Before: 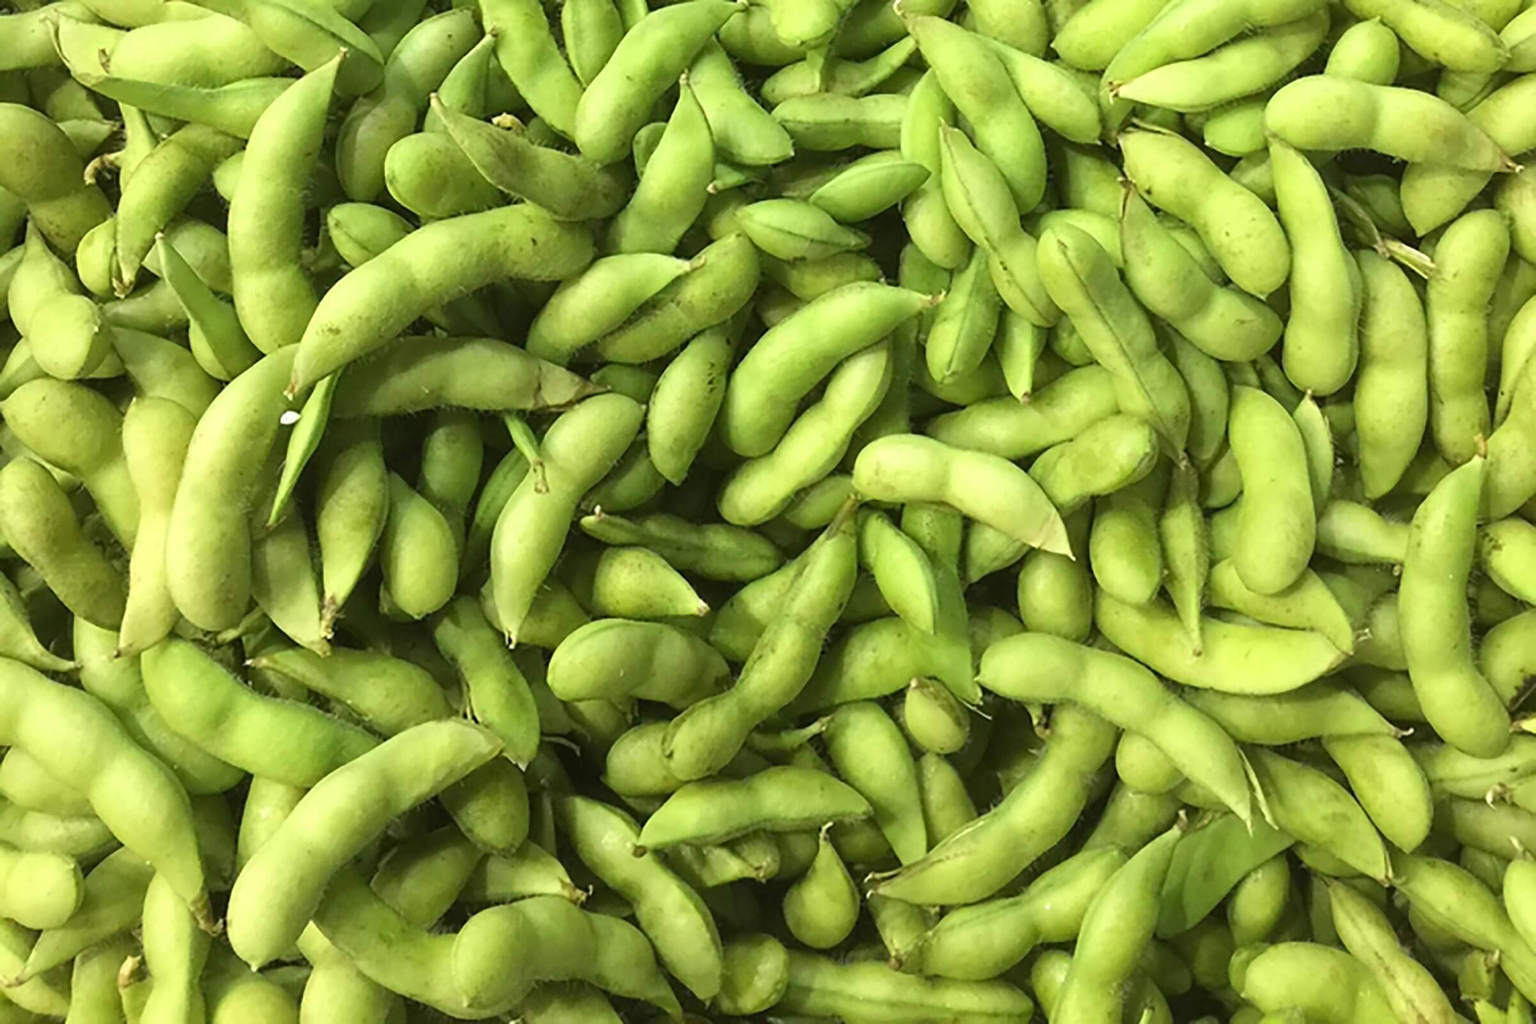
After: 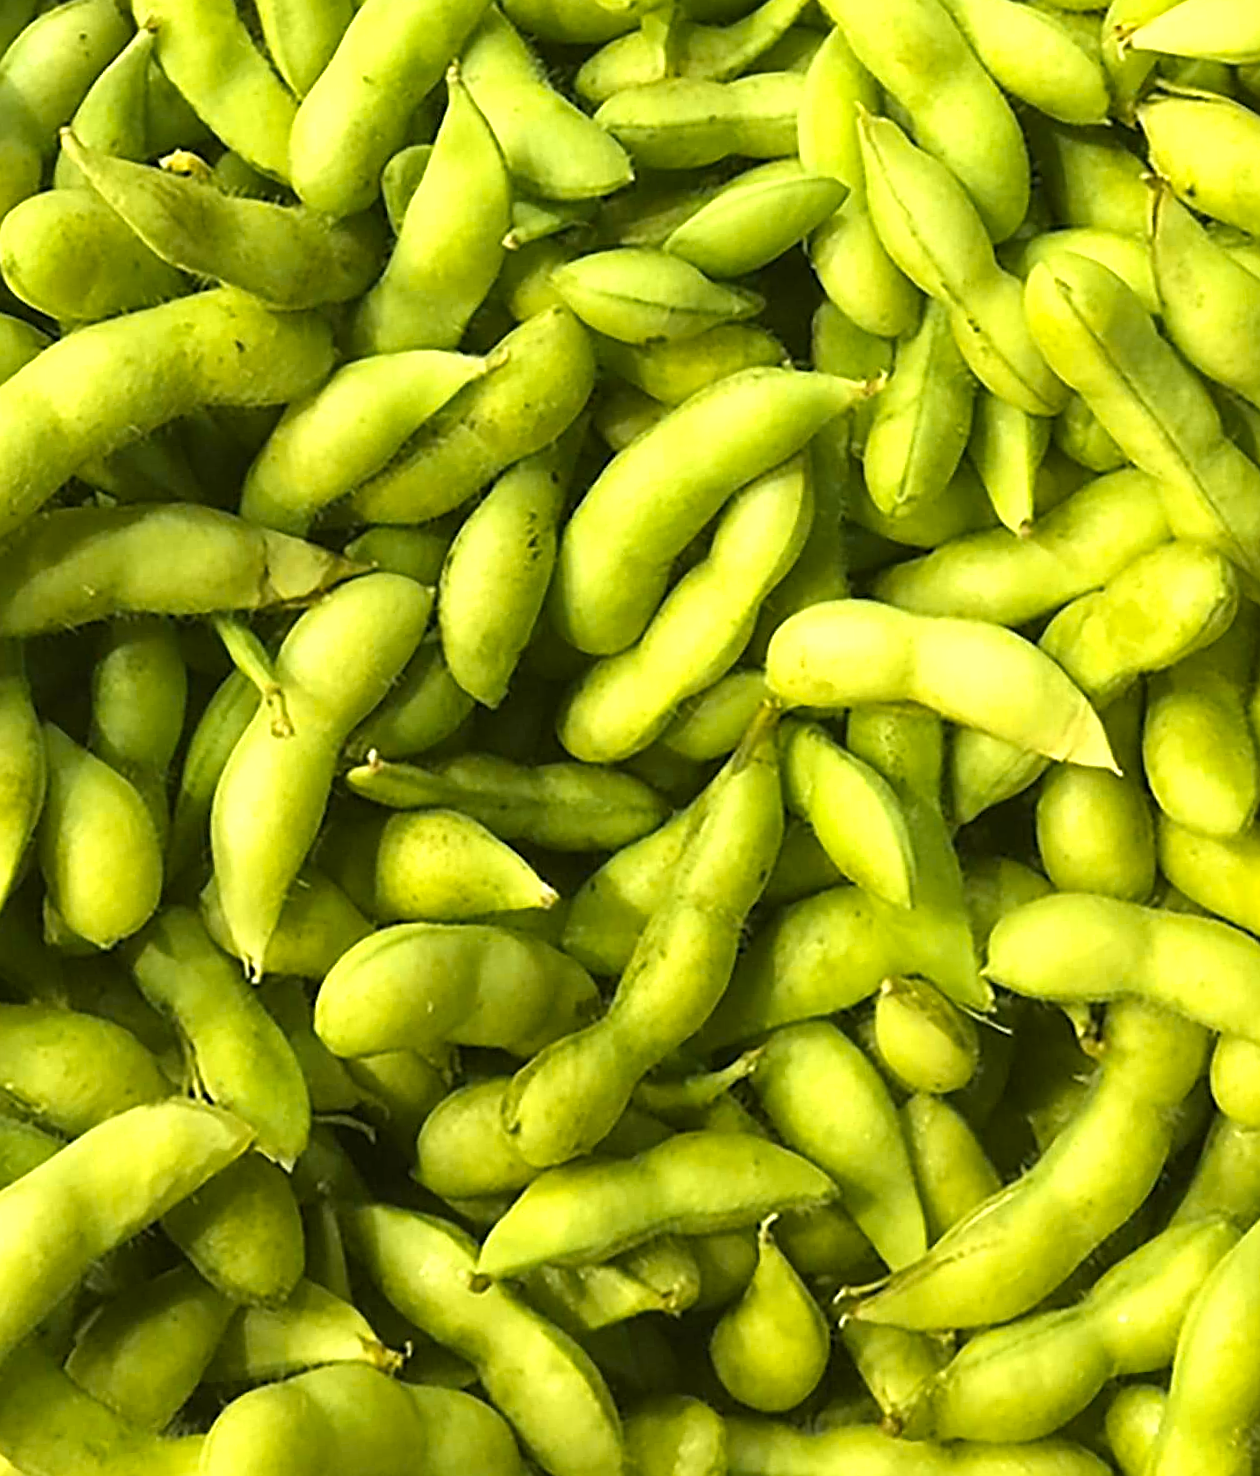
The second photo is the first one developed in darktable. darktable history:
sharpen: on, module defaults
color zones: curves: ch0 [(0, 0.511) (0.143, 0.531) (0.286, 0.56) (0.429, 0.5) (0.571, 0.5) (0.714, 0.5) (0.857, 0.5) (1, 0.5)]; ch1 [(0, 0.525) (0.143, 0.705) (0.286, 0.715) (0.429, 0.35) (0.571, 0.35) (0.714, 0.35) (0.857, 0.4) (1, 0.4)]; ch2 [(0, 0.572) (0.143, 0.512) (0.286, 0.473) (0.429, 0.45) (0.571, 0.5) (0.714, 0.5) (0.857, 0.518) (1, 0.518)]
velvia: strength 15%
crop: left 21.674%, right 22.086%
rotate and perspective: rotation -4.57°, crop left 0.054, crop right 0.944, crop top 0.087, crop bottom 0.914
